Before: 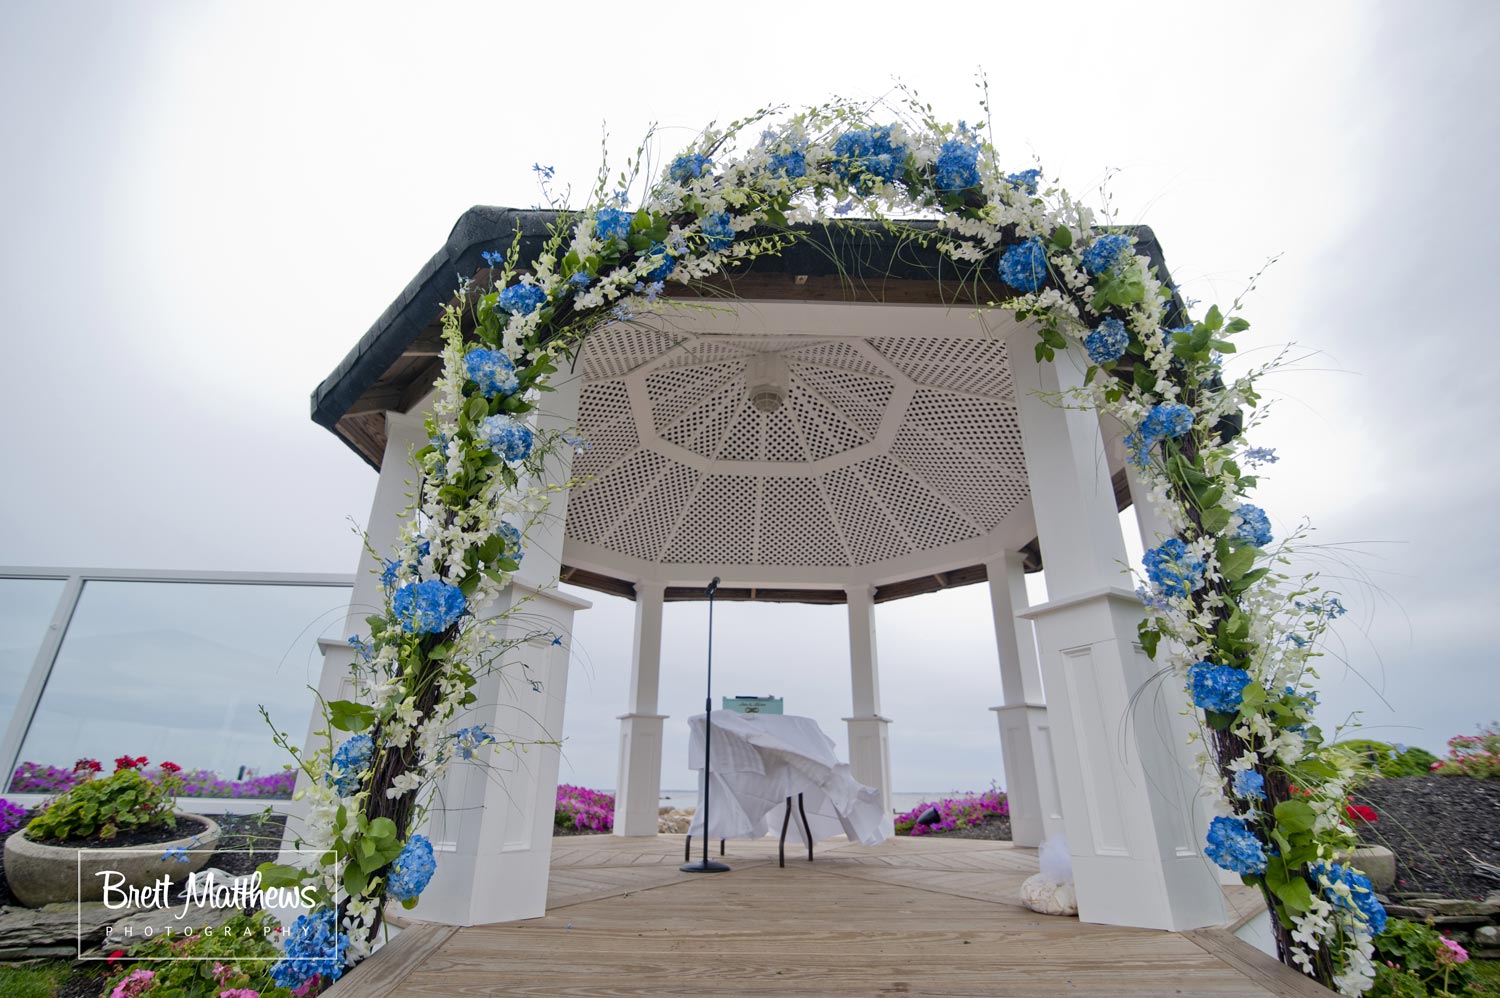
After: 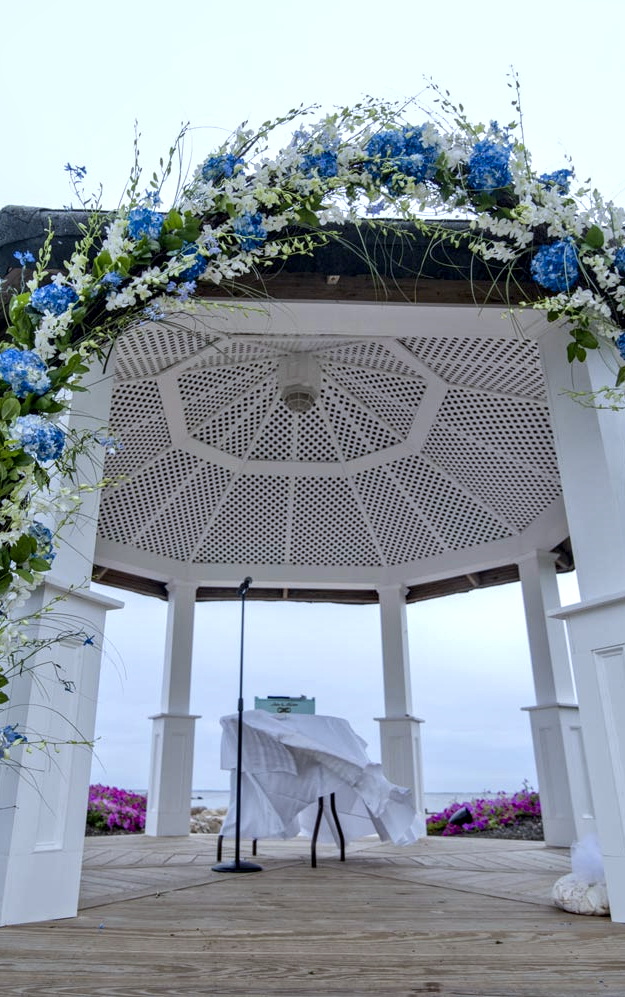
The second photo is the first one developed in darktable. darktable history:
white balance: red 0.924, blue 1.095
local contrast: detail 150%
crop: left 31.229%, right 27.105%
